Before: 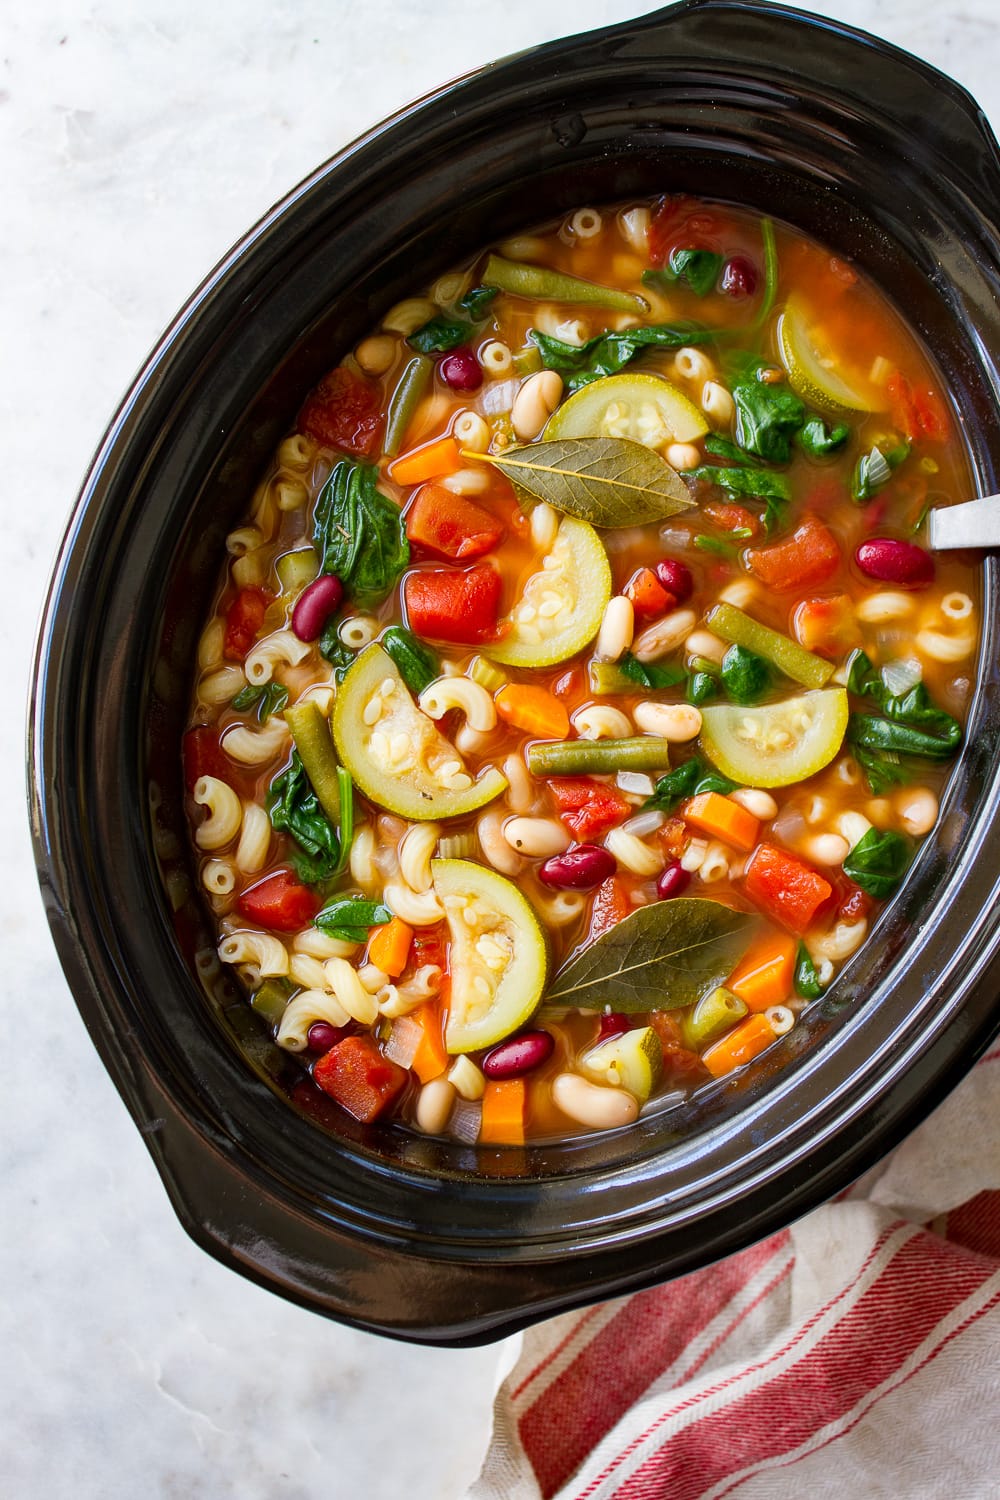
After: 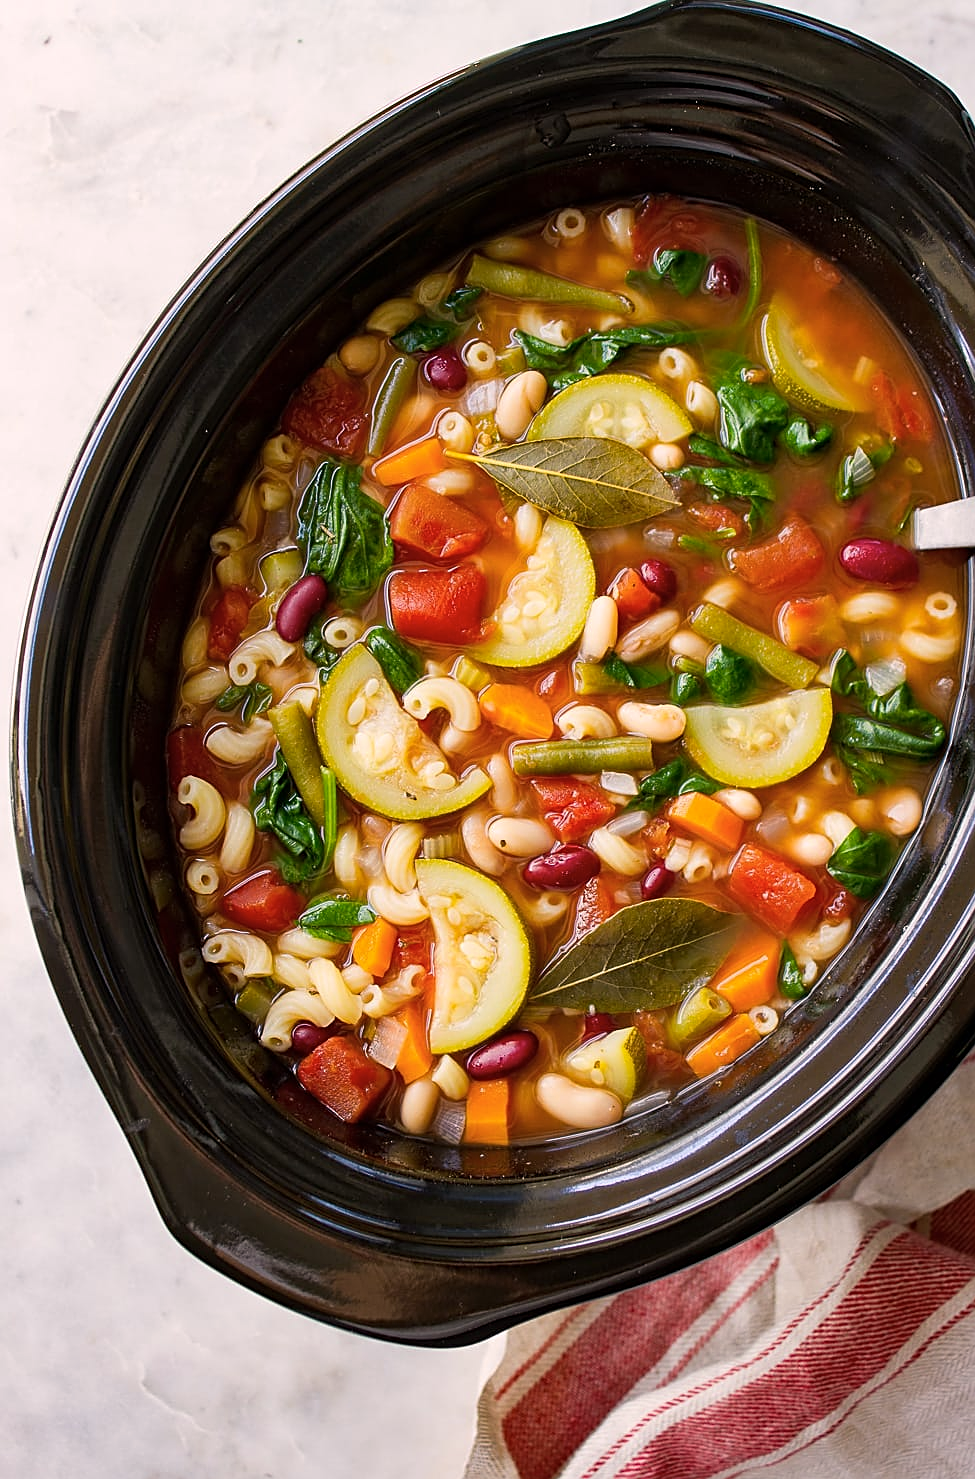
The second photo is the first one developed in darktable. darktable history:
color zones: curves: ch1 [(0.077, 0.436) (0.25, 0.5) (0.75, 0.5)]
crop and rotate: left 1.672%, right 0.742%, bottom 1.388%
exposure: exposure -0.044 EV, compensate exposure bias true, compensate highlight preservation false
color correction: highlights a* 5.8, highlights b* 4.83
sharpen: on, module defaults
